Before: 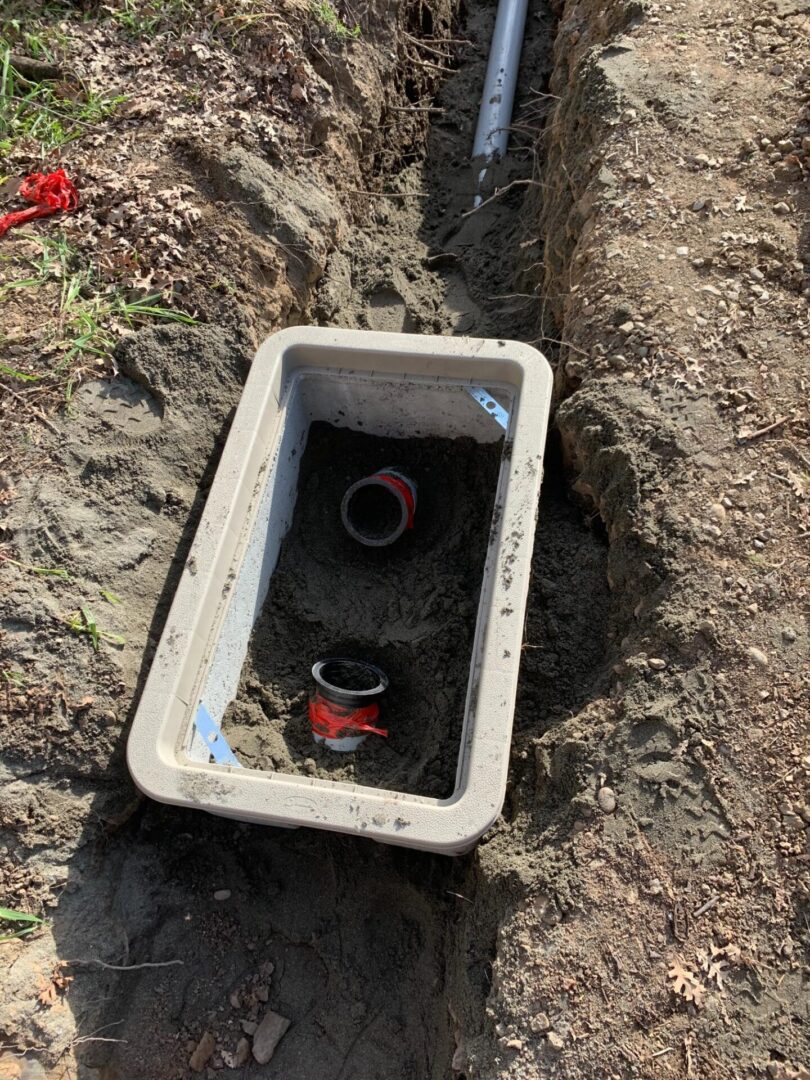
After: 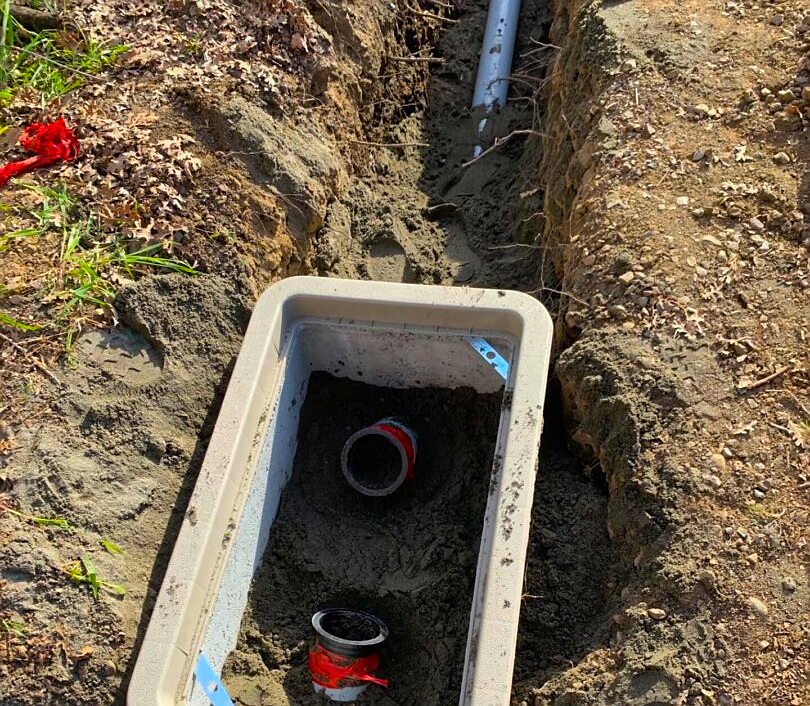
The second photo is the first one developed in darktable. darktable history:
sharpen: radius 0.978, amount 0.614
color balance rgb: perceptual saturation grading › global saturation 73.895%, perceptual saturation grading › shadows -29.694%, global vibrance 20%
shadows and highlights: shadows 29.32, highlights -28.86, highlights color adjustment 73.08%, low approximation 0.01, soften with gaussian
crop and rotate: top 4.72%, bottom 29.827%
